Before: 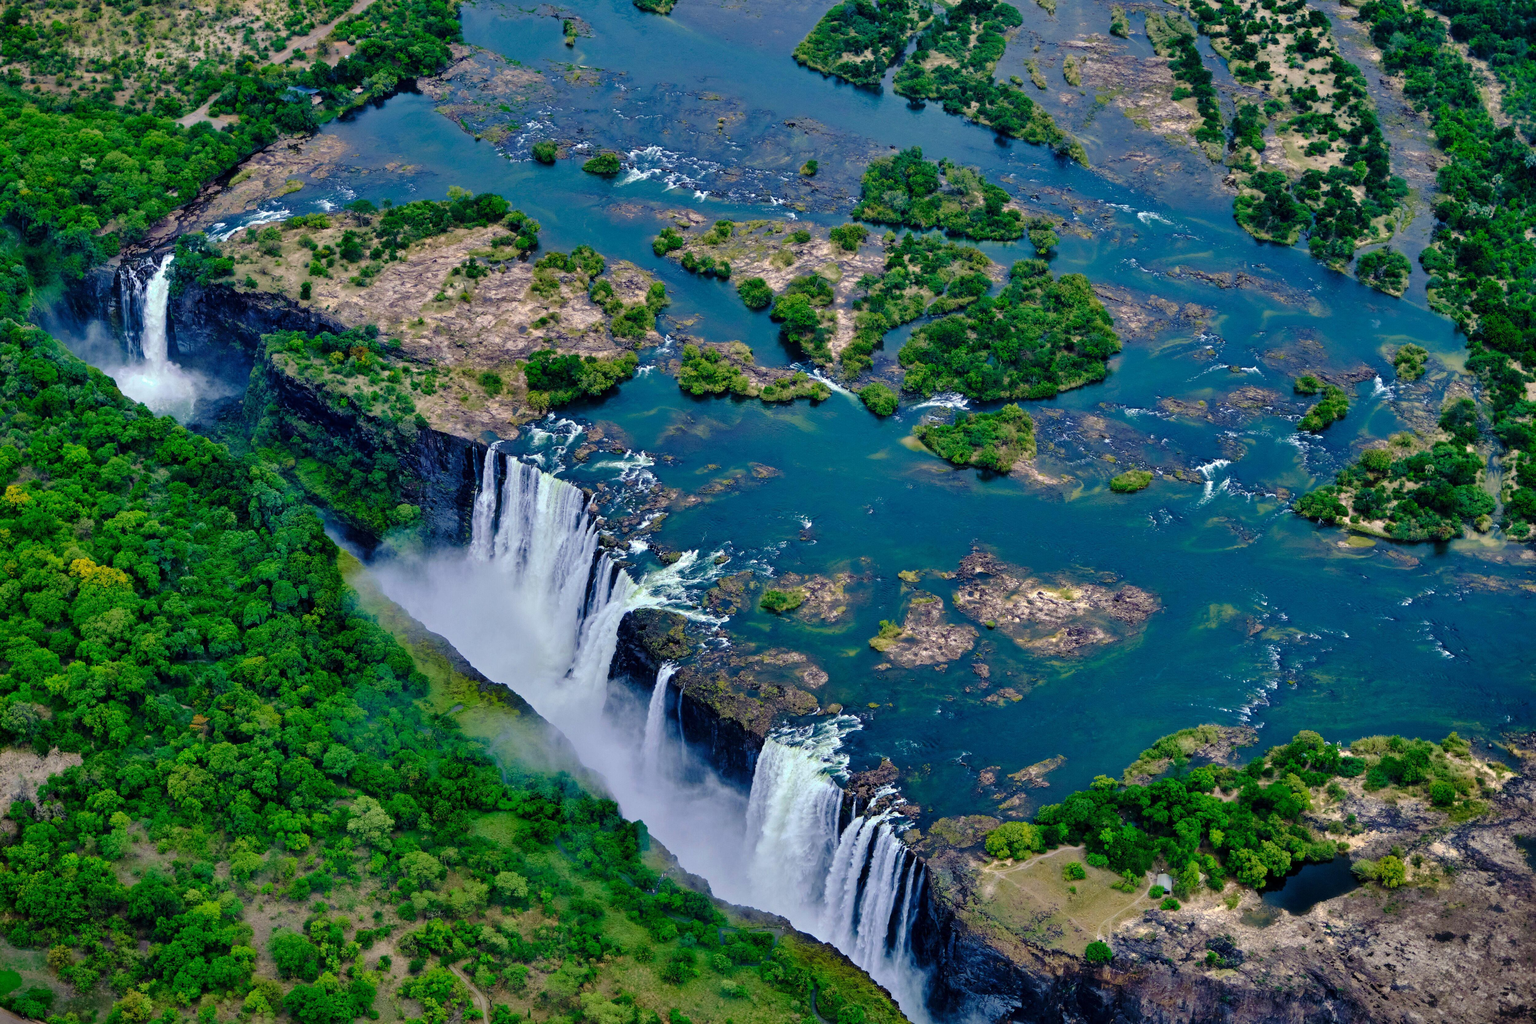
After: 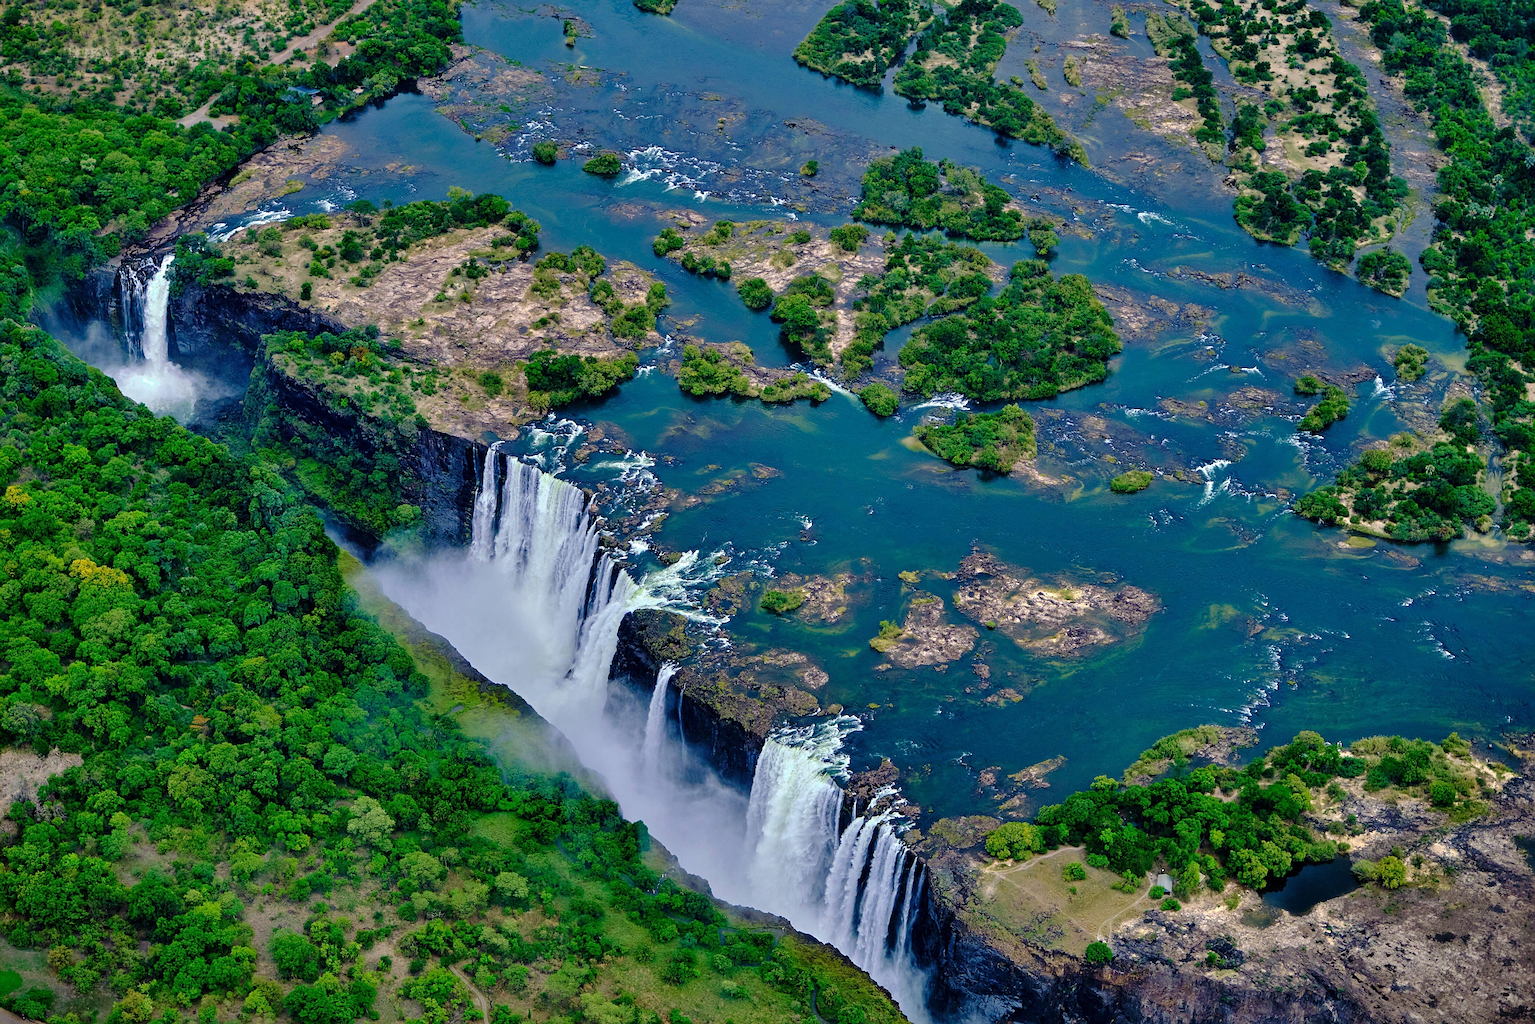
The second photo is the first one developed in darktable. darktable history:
sharpen: radius 2.763
